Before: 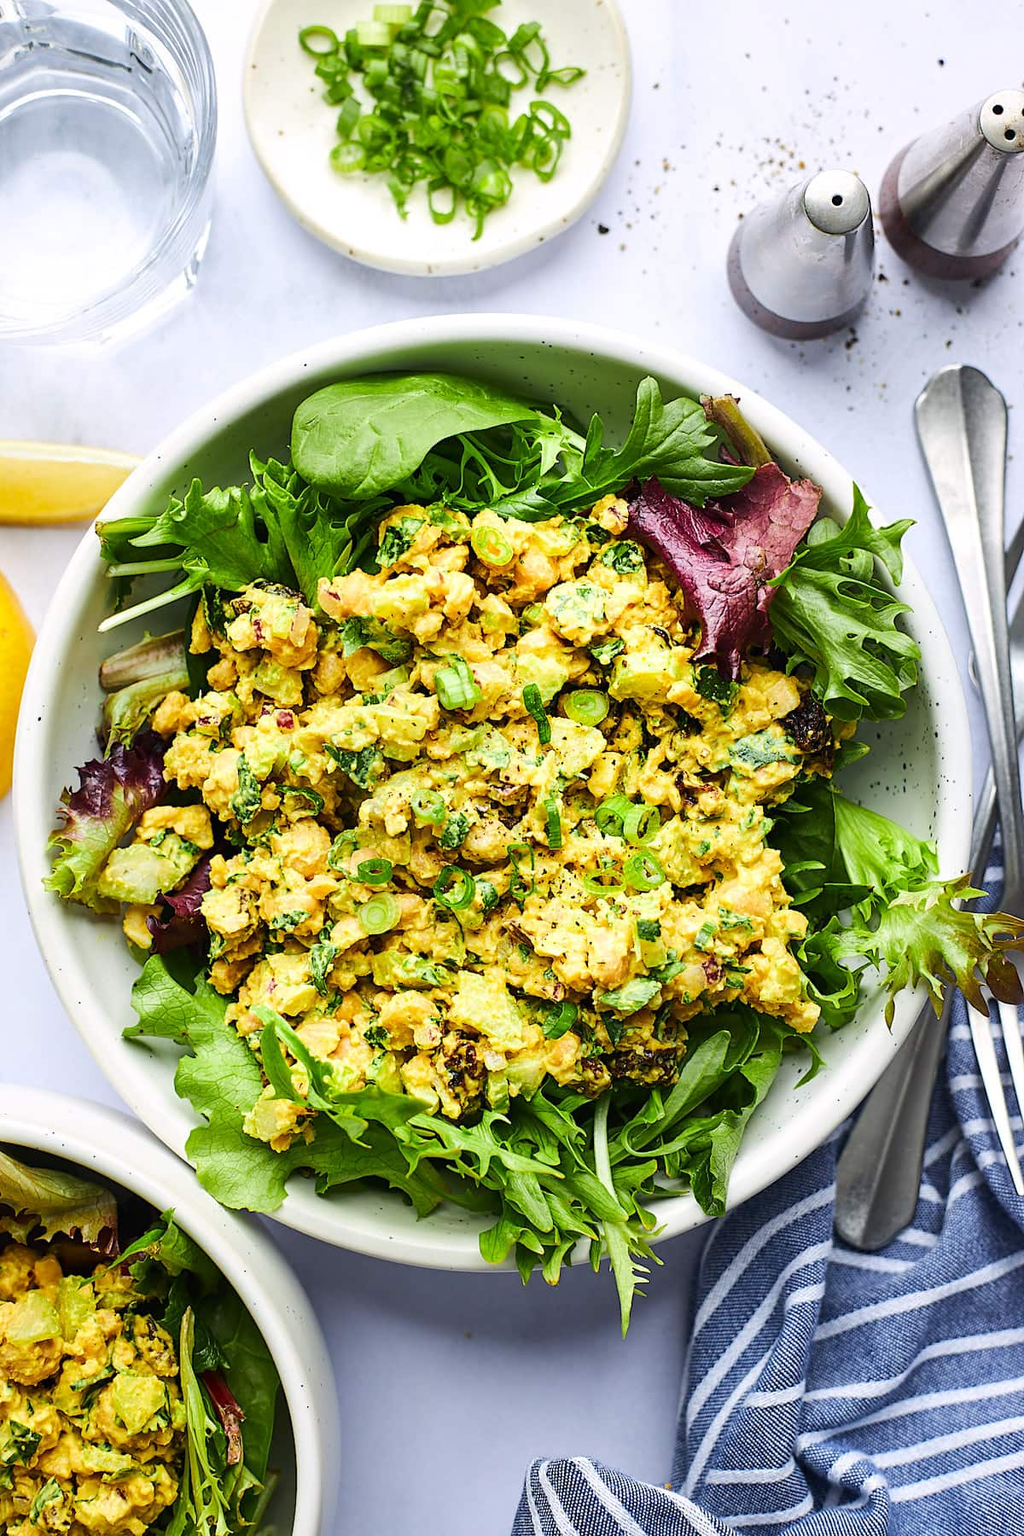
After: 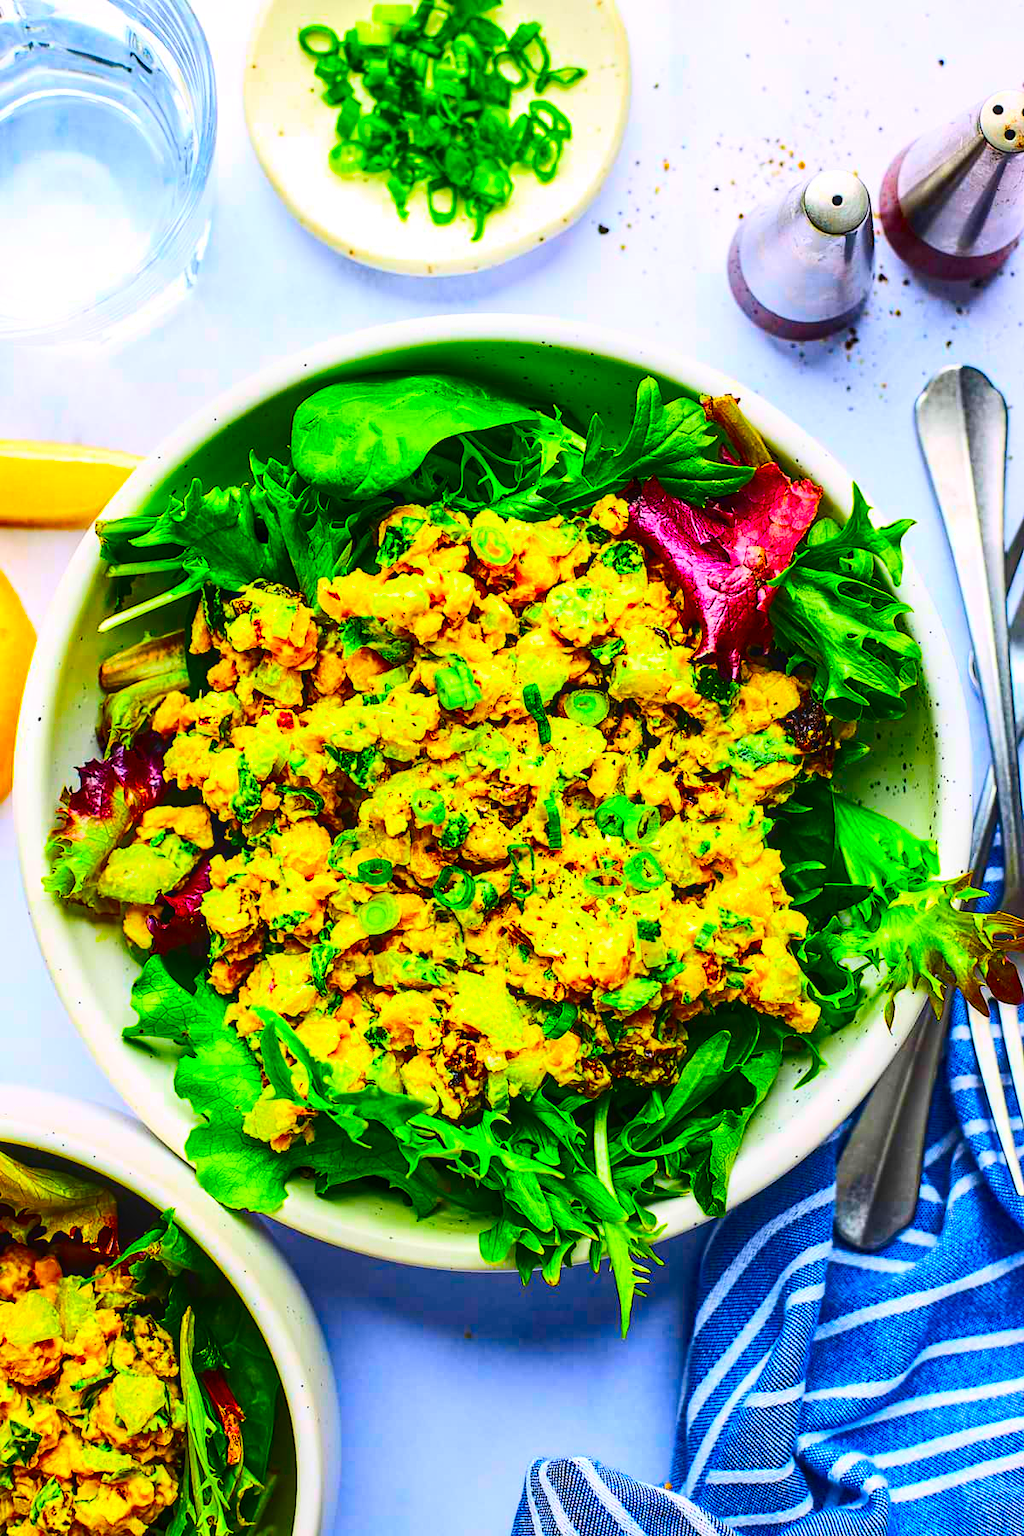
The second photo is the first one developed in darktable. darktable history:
contrast brightness saturation: contrast 0.261, brightness 0.011, saturation 0.861
color zones: curves: ch1 [(0.25, 0.61) (0.75, 0.248)]
color balance rgb: perceptual saturation grading › global saturation 39.834%, global vibrance 29.243%
local contrast: on, module defaults
